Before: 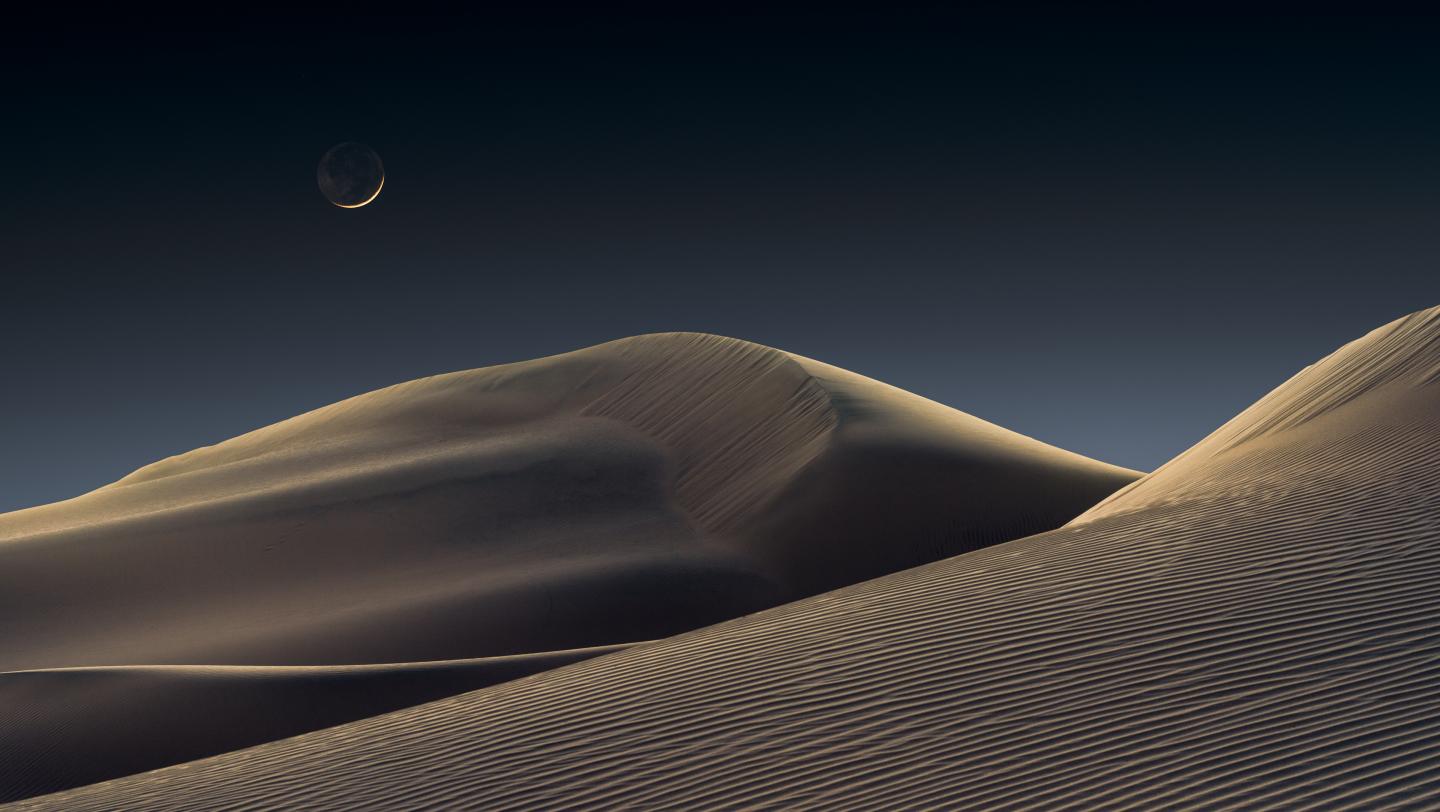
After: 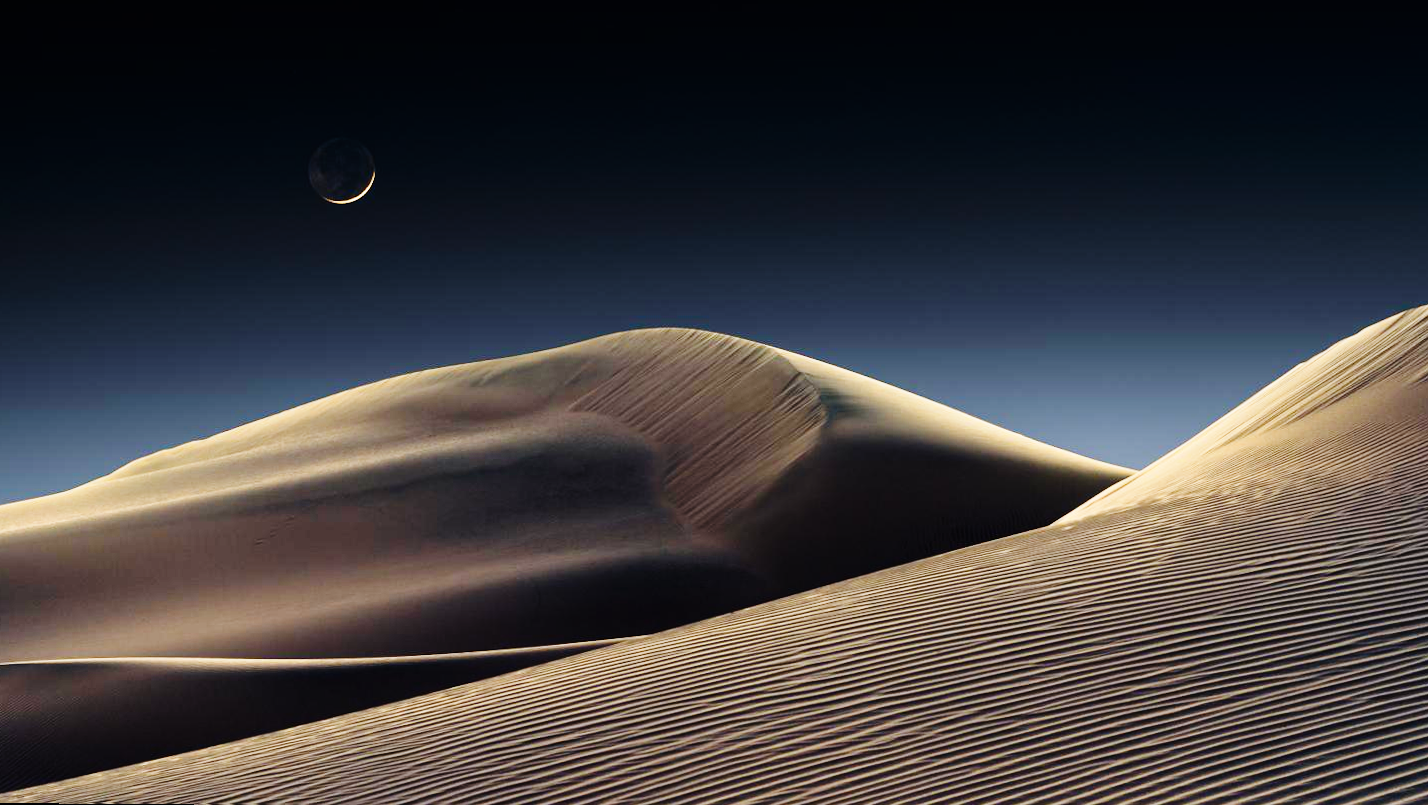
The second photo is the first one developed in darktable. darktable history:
base curve: curves: ch0 [(0, 0) (0, 0) (0.002, 0.001) (0.008, 0.003) (0.019, 0.011) (0.037, 0.037) (0.064, 0.11) (0.102, 0.232) (0.152, 0.379) (0.216, 0.524) (0.296, 0.665) (0.394, 0.789) (0.512, 0.881) (0.651, 0.945) (0.813, 0.986) (1, 1)], preserve colors none
rotate and perspective: rotation 0.192°, lens shift (horizontal) -0.015, crop left 0.005, crop right 0.996, crop top 0.006, crop bottom 0.99
